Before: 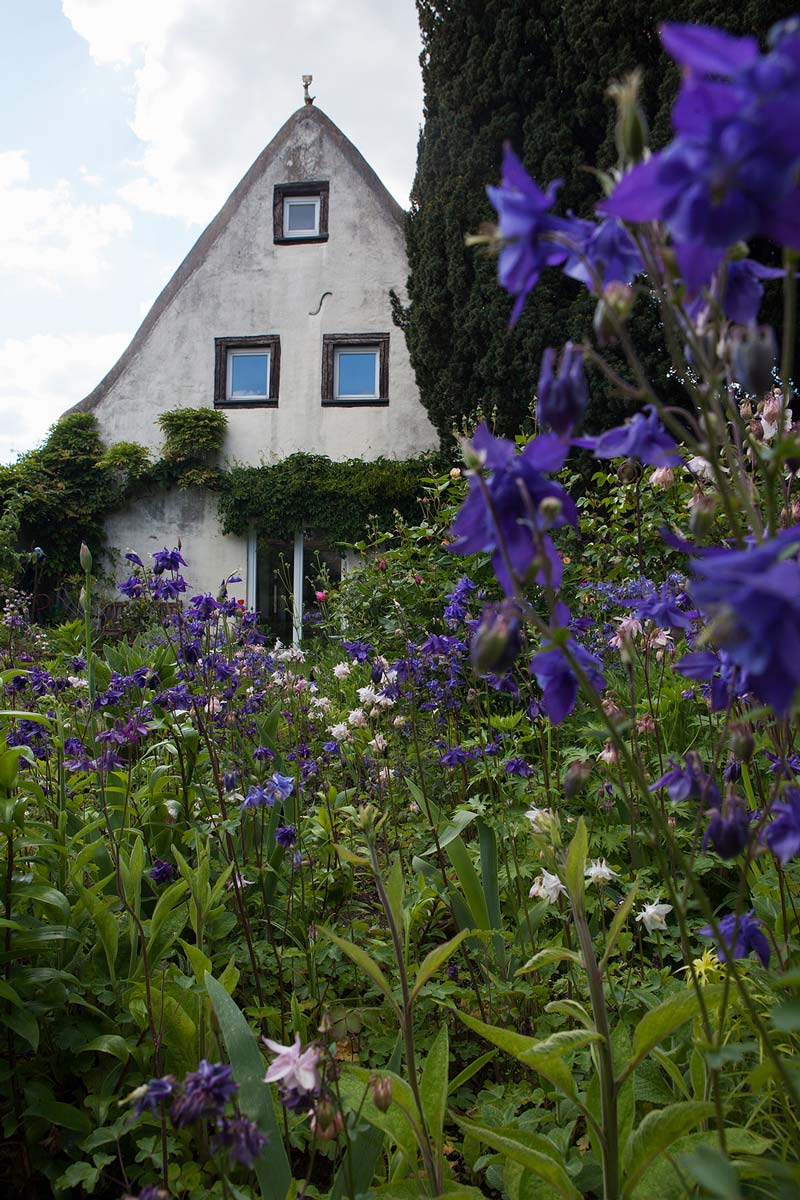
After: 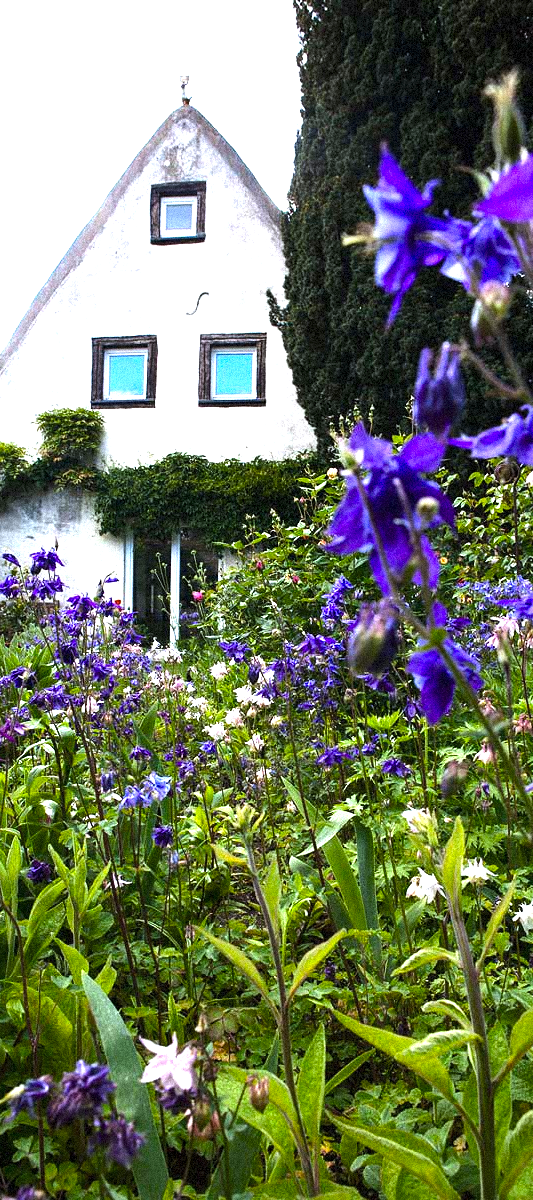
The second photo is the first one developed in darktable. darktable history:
color balance rgb: linear chroma grading › shadows -8%, linear chroma grading › global chroma 10%, perceptual saturation grading › global saturation 2%, perceptual saturation grading › highlights -2%, perceptual saturation grading › mid-tones 4%, perceptual saturation grading › shadows 8%, perceptual brilliance grading › global brilliance 2%, perceptual brilliance grading › highlights -4%, global vibrance 16%, saturation formula JzAzBz (2021)
white balance: red 0.976, blue 1.04
tone equalizer: -8 EV -0.75 EV, -7 EV -0.7 EV, -6 EV -0.6 EV, -5 EV -0.4 EV, -3 EV 0.4 EV, -2 EV 0.6 EV, -1 EV 0.7 EV, +0 EV 0.75 EV, edges refinement/feathering 500, mask exposure compensation -1.57 EV, preserve details no
grain: strength 35%, mid-tones bias 0%
crop: left 15.419%, right 17.914%
exposure: black level correction 0, exposure 1.173 EV, compensate exposure bias true, compensate highlight preservation false
color zones: curves: ch0 [(0.068, 0.464) (0.25, 0.5) (0.48, 0.508) (0.75, 0.536) (0.886, 0.476) (0.967, 0.456)]; ch1 [(0.066, 0.456) (0.25, 0.5) (0.616, 0.508) (0.746, 0.56) (0.934, 0.444)]
